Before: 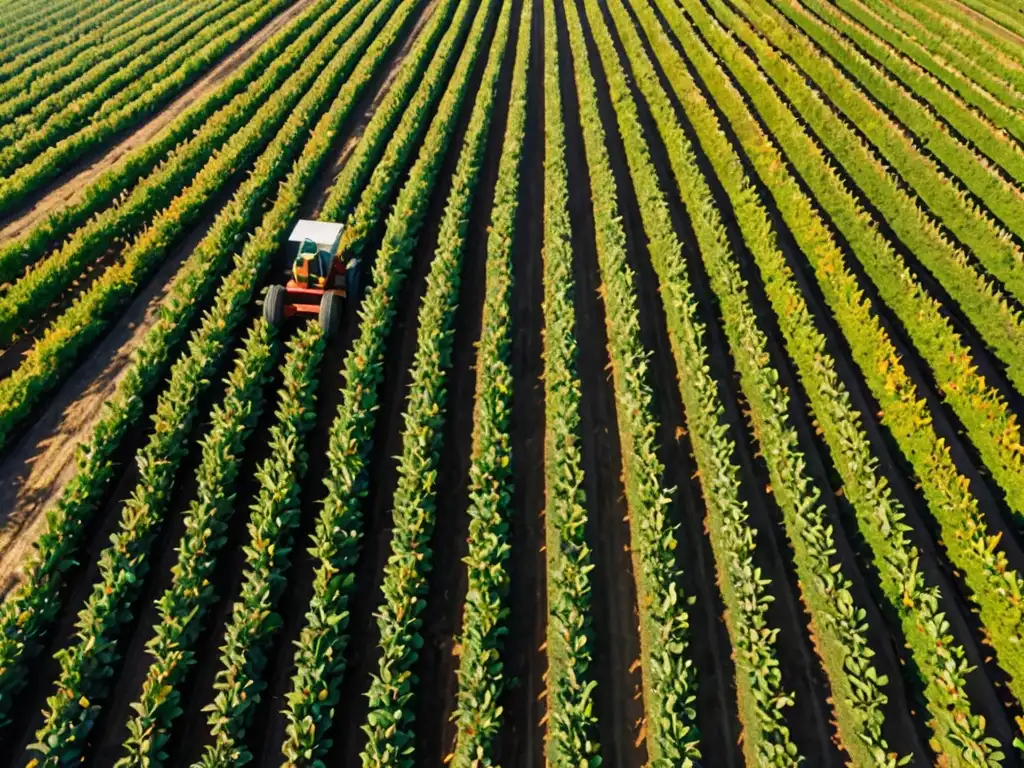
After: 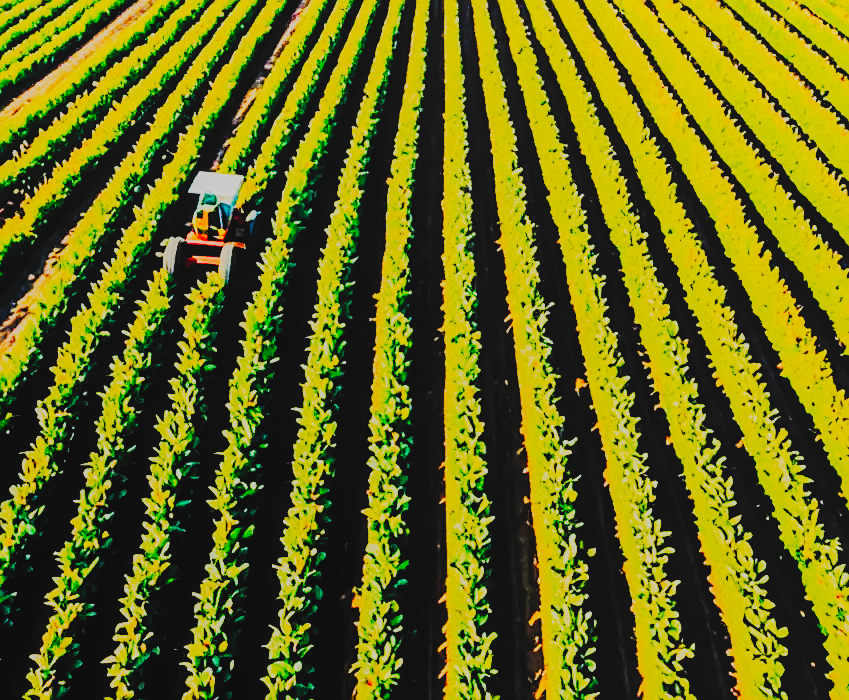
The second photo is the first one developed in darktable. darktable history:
exposure: exposure 0.49 EV, compensate exposure bias true, compensate highlight preservation false
tone equalizer: -7 EV 0.147 EV, -6 EV 0.595 EV, -5 EV 1.17 EV, -4 EV 1.35 EV, -3 EV 1.18 EV, -2 EV 0.6 EV, -1 EV 0.159 EV, edges refinement/feathering 500, mask exposure compensation -1.57 EV, preserve details no
local contrast: detail 110%
tone curve: curves: ch0 [(0, 0) (0.003, 0.011) (0.011, 0.014) (0.025, 0.018) (0.044, 0.023) (0.069, 0.028) (0.1, 0.031) (0.136, 0.039) (0.177, 0.056) (0.224, 0.081) (0.277, 0.129) (0.335, 0.188) (0.399, 0.256) (0.468, 0.367) (0.543, 0.514) (0.623, 0.684) (0.709, 0.785) (0.801, 0.846) (0.898, 0.884) (1, 1)], preserve colors none
crop: left 9.799%, top 6.301%, right 7.213%, bottom 2.498%
sharpen: on, module defaults
filmic rgb: black relative exposure -4.16 EV, white relative exposure 5.11 EV, hardness 2.05, contrast 1.178
color balance rgb: perceptual saturation grading › global saturation 25.745%
